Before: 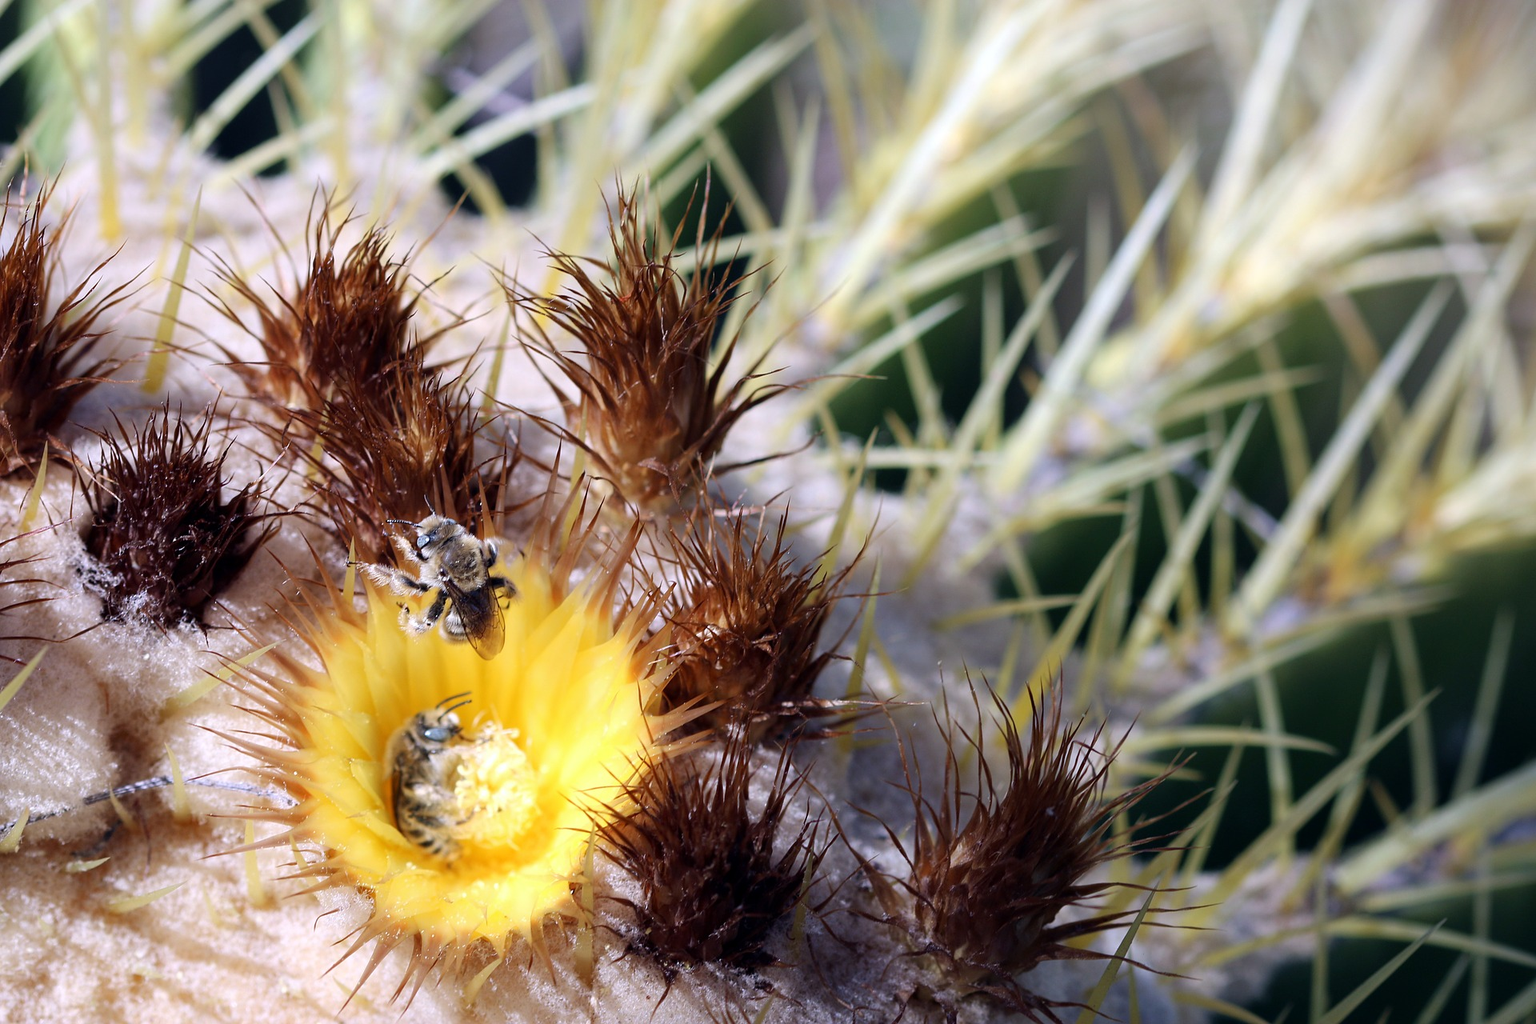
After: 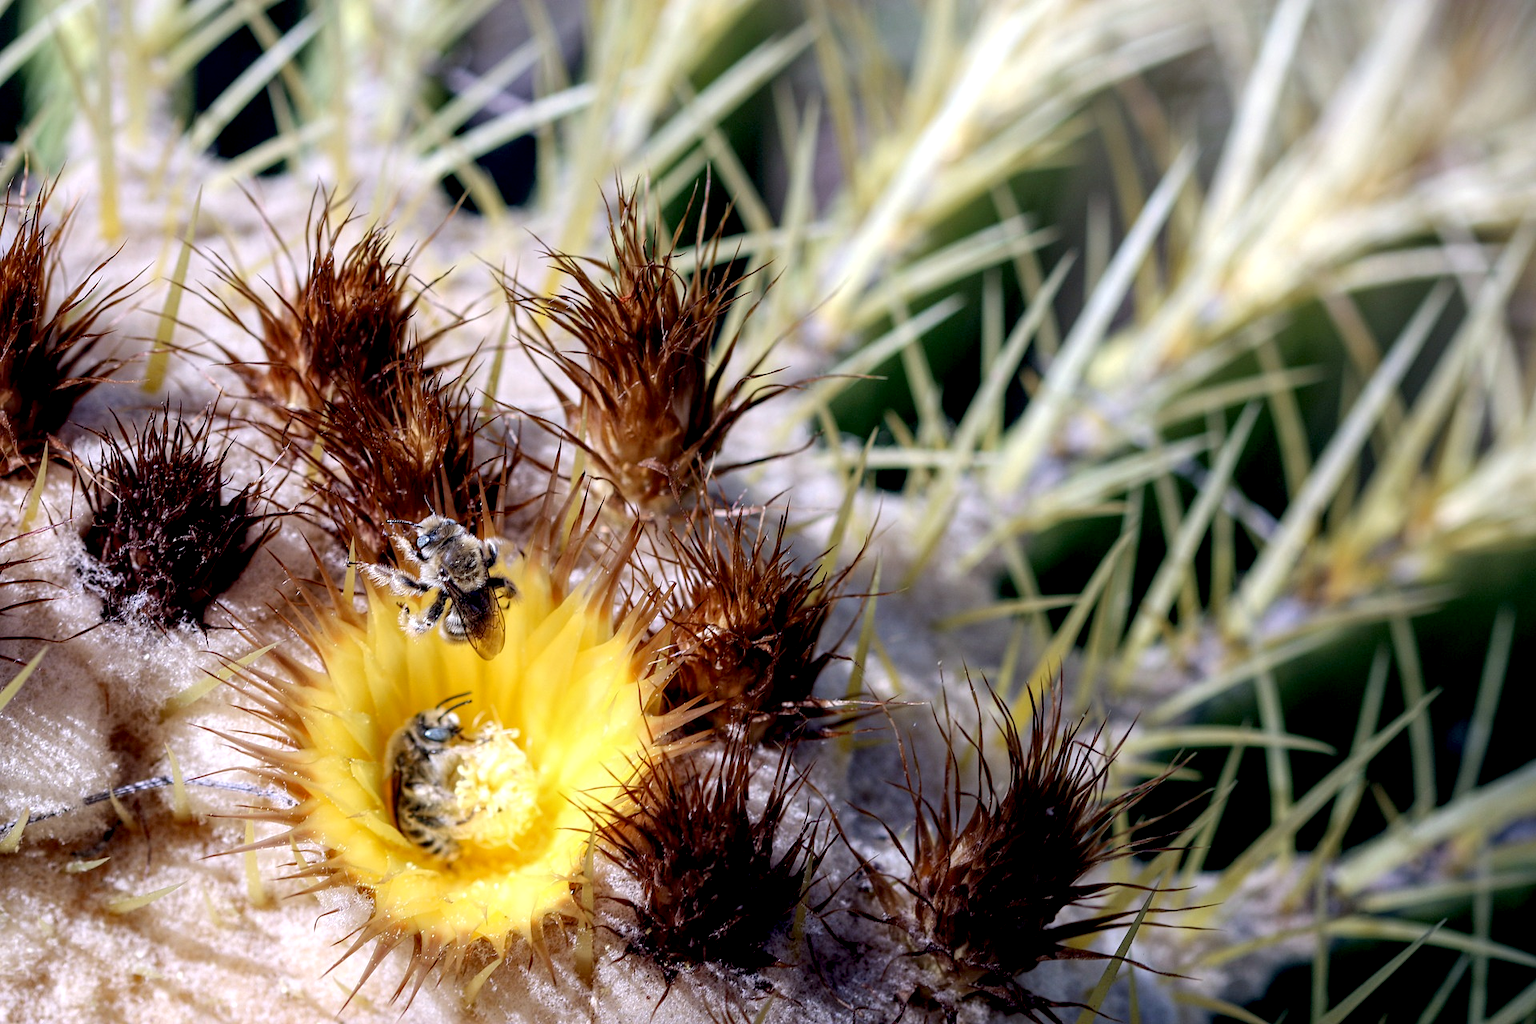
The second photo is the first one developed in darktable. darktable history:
exposure: black level correction 0.011, compensate highlight preservation false
local contrast: highlights 61%, detail 143%, midtone range 0.428
